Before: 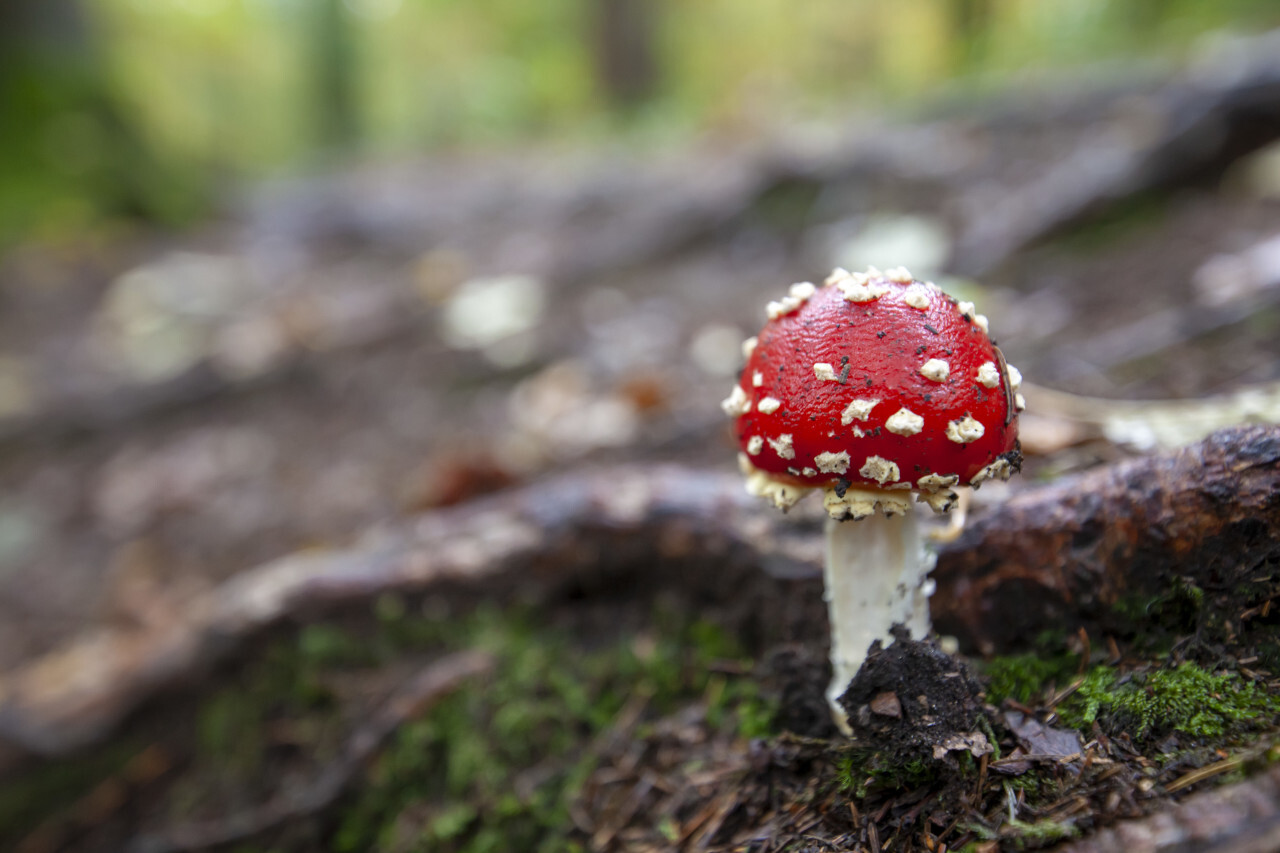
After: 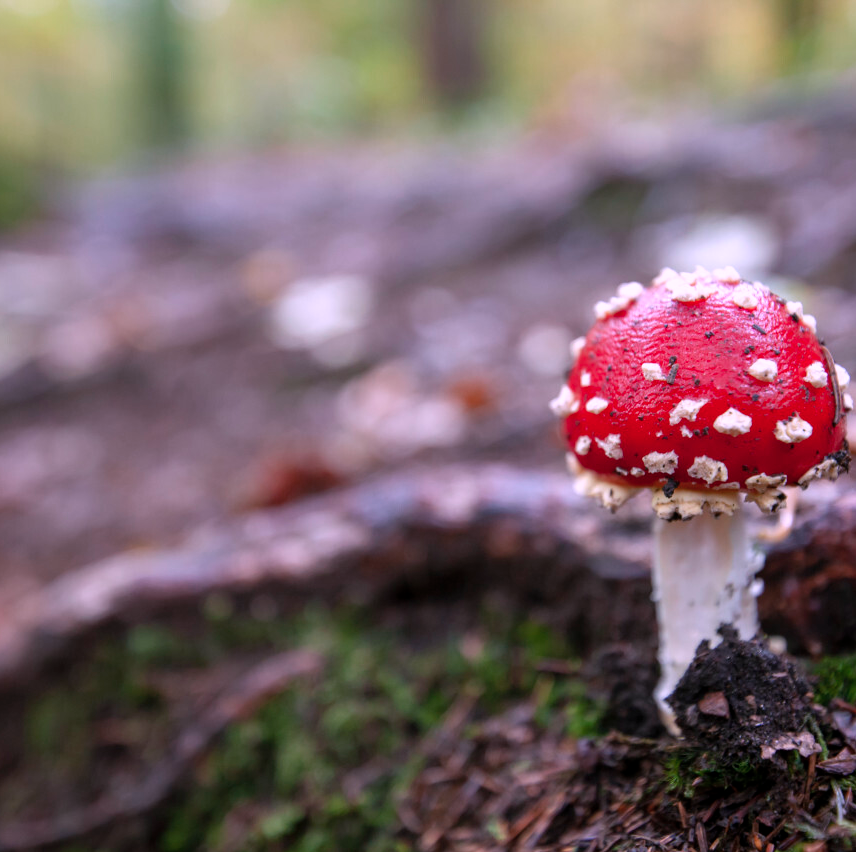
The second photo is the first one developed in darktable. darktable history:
color correction: highlights a* 15.34, highlights b* -20.31
crop and rotate: left 13.513%, right 19.611%
